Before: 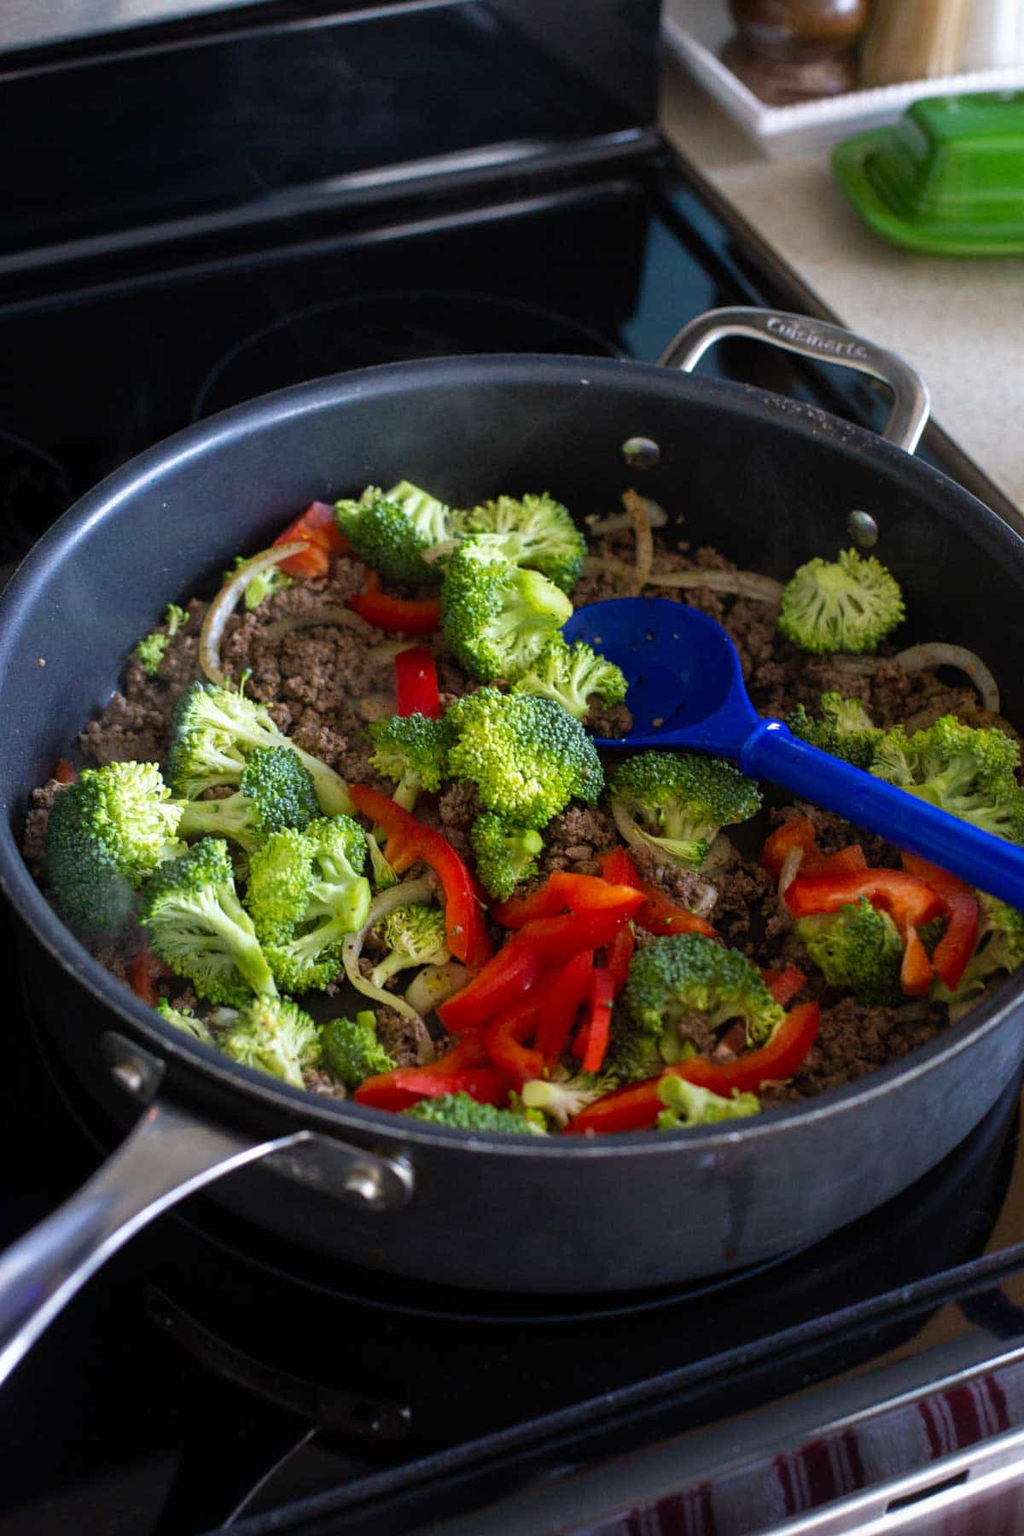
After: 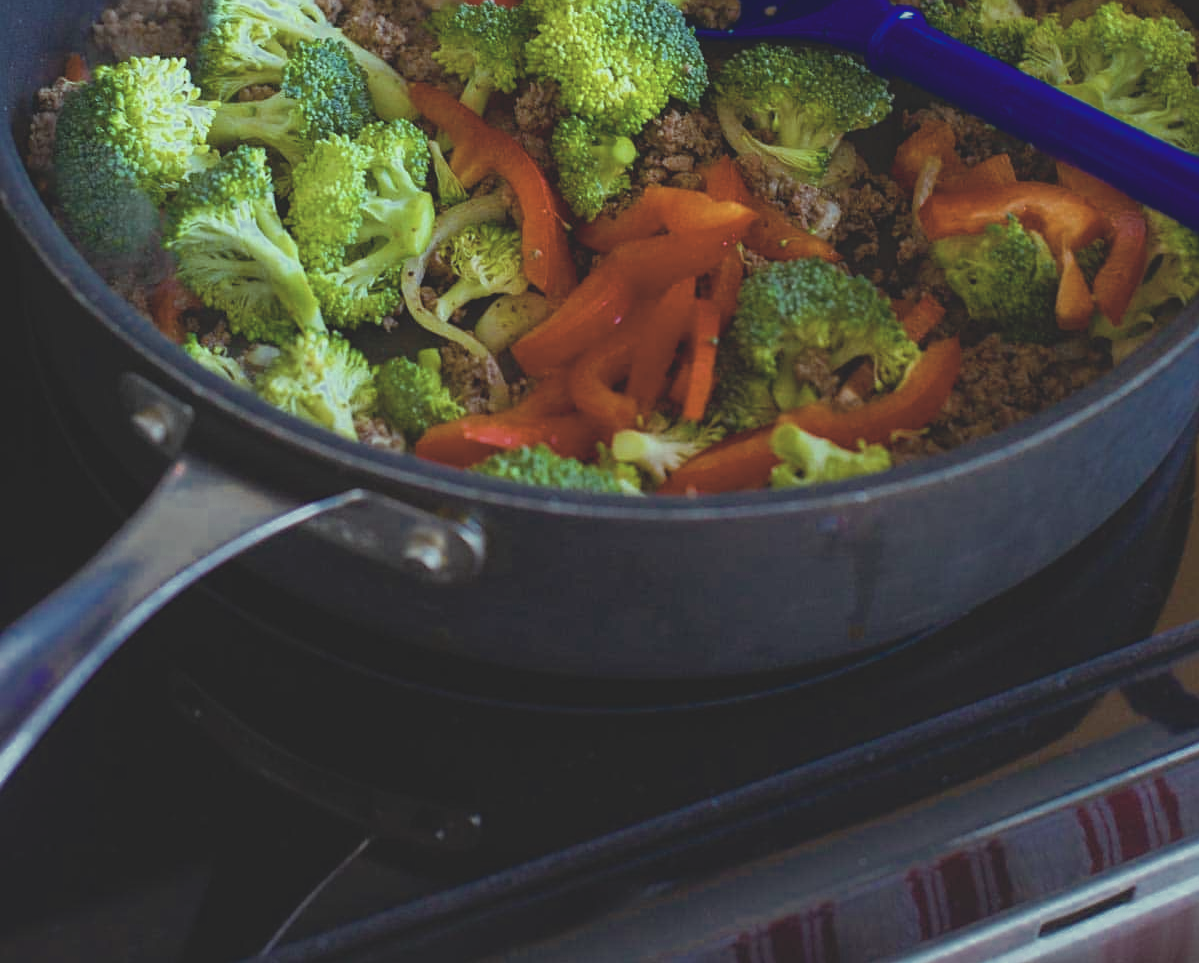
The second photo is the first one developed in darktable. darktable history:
crop and rotate: top 46.471%, right 0.033%
exposure: compensate highlight preservation false
sharpen: amount 0.217
color zones: curves: ch0 [(0, 0.497) (0.143, 0.5) (0.286, 0.5) (0.429, 0.483) (0.571, 0.116) (0.714, -0.006) (0.857, 0.28) (1, 0.497)]
color correction: highlights b* 0.055, saturation 0.531
contrast brightness saturation: contrast -0.297
color balance rgb: highlights gain › luminance 15.308%, highlights gain › chroma 3.897%, highlights gain › hue 212.62°, linear chroma grading › global chroma 15.26%, perceptual saturation grading › global saturation 28.376%, perceptual saturation grading › mid-tones 12.556%, perceptual saturation grading › shadows 10.034%
